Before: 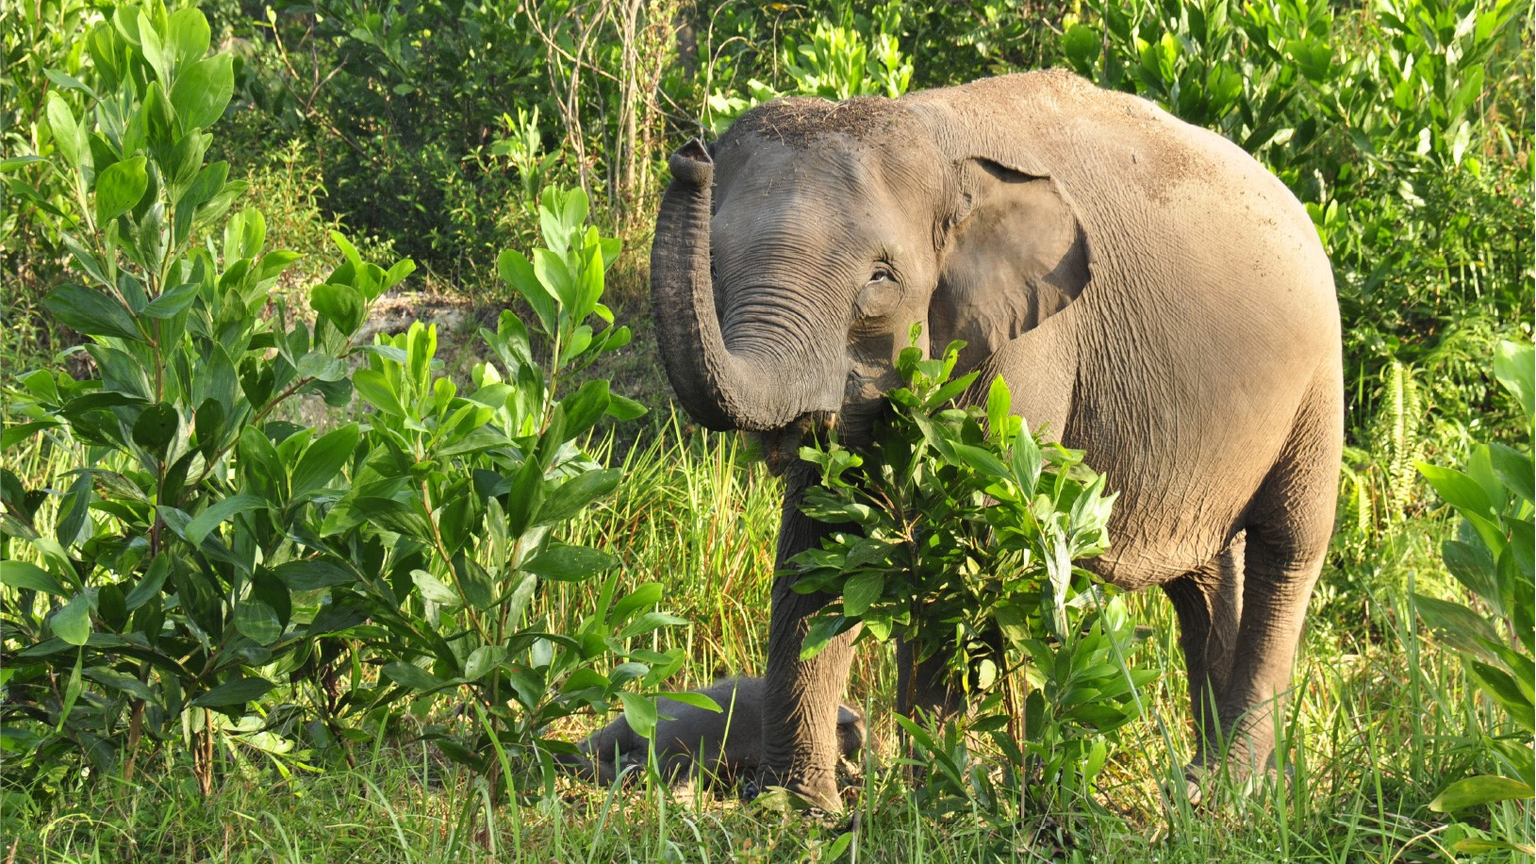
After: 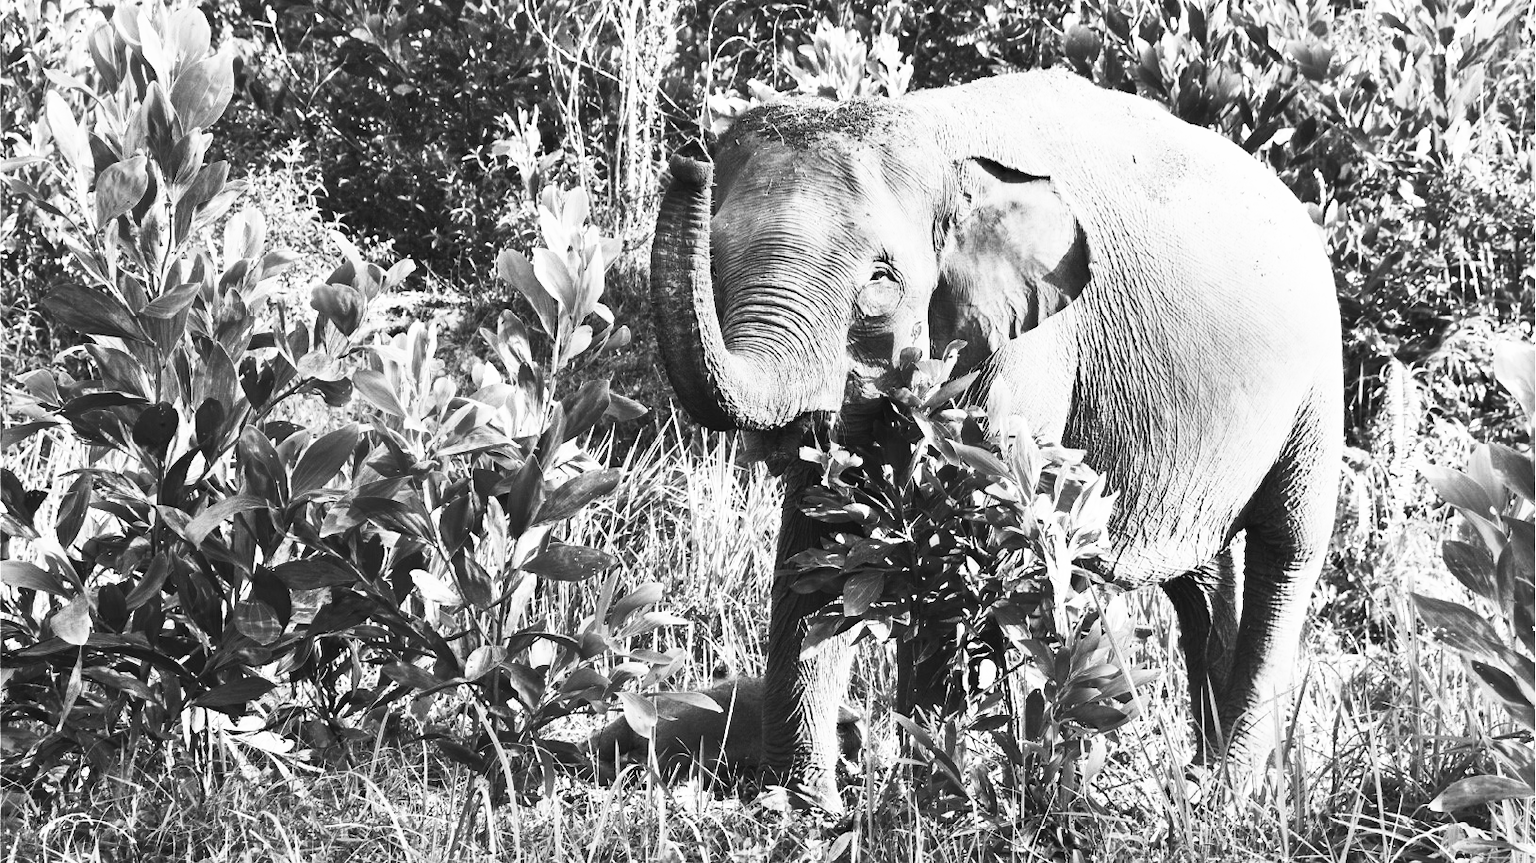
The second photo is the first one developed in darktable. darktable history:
color calibration: output gray [0.267, 0.423, 0.267, 0], illuminant same as pipeline (D50), adaptation none (bypass), x 0.333, y 0.334, temperature 5006.19 K
contrast brightness saturation: contrast 0.819, brightness 0.584, saturation 0.607
haze removal: adaptive false
